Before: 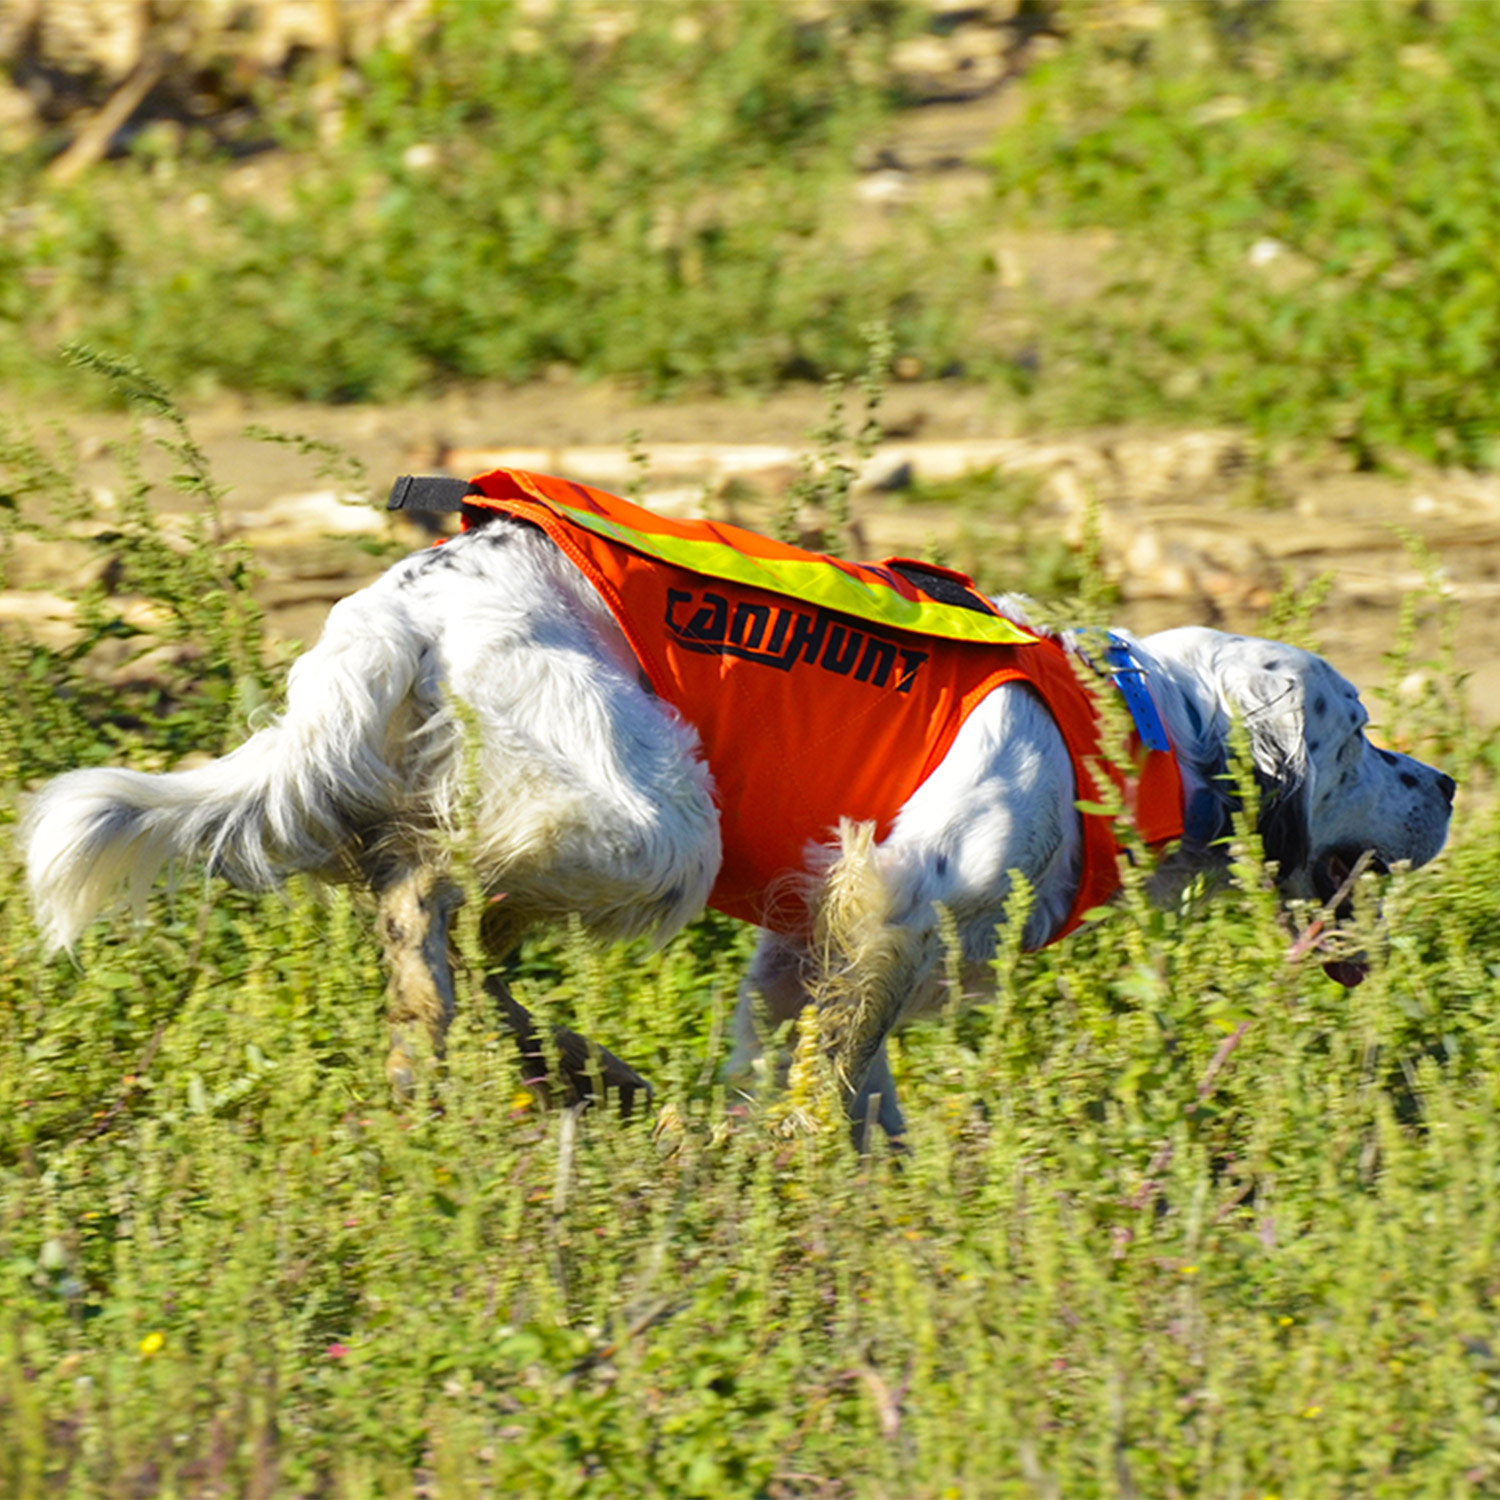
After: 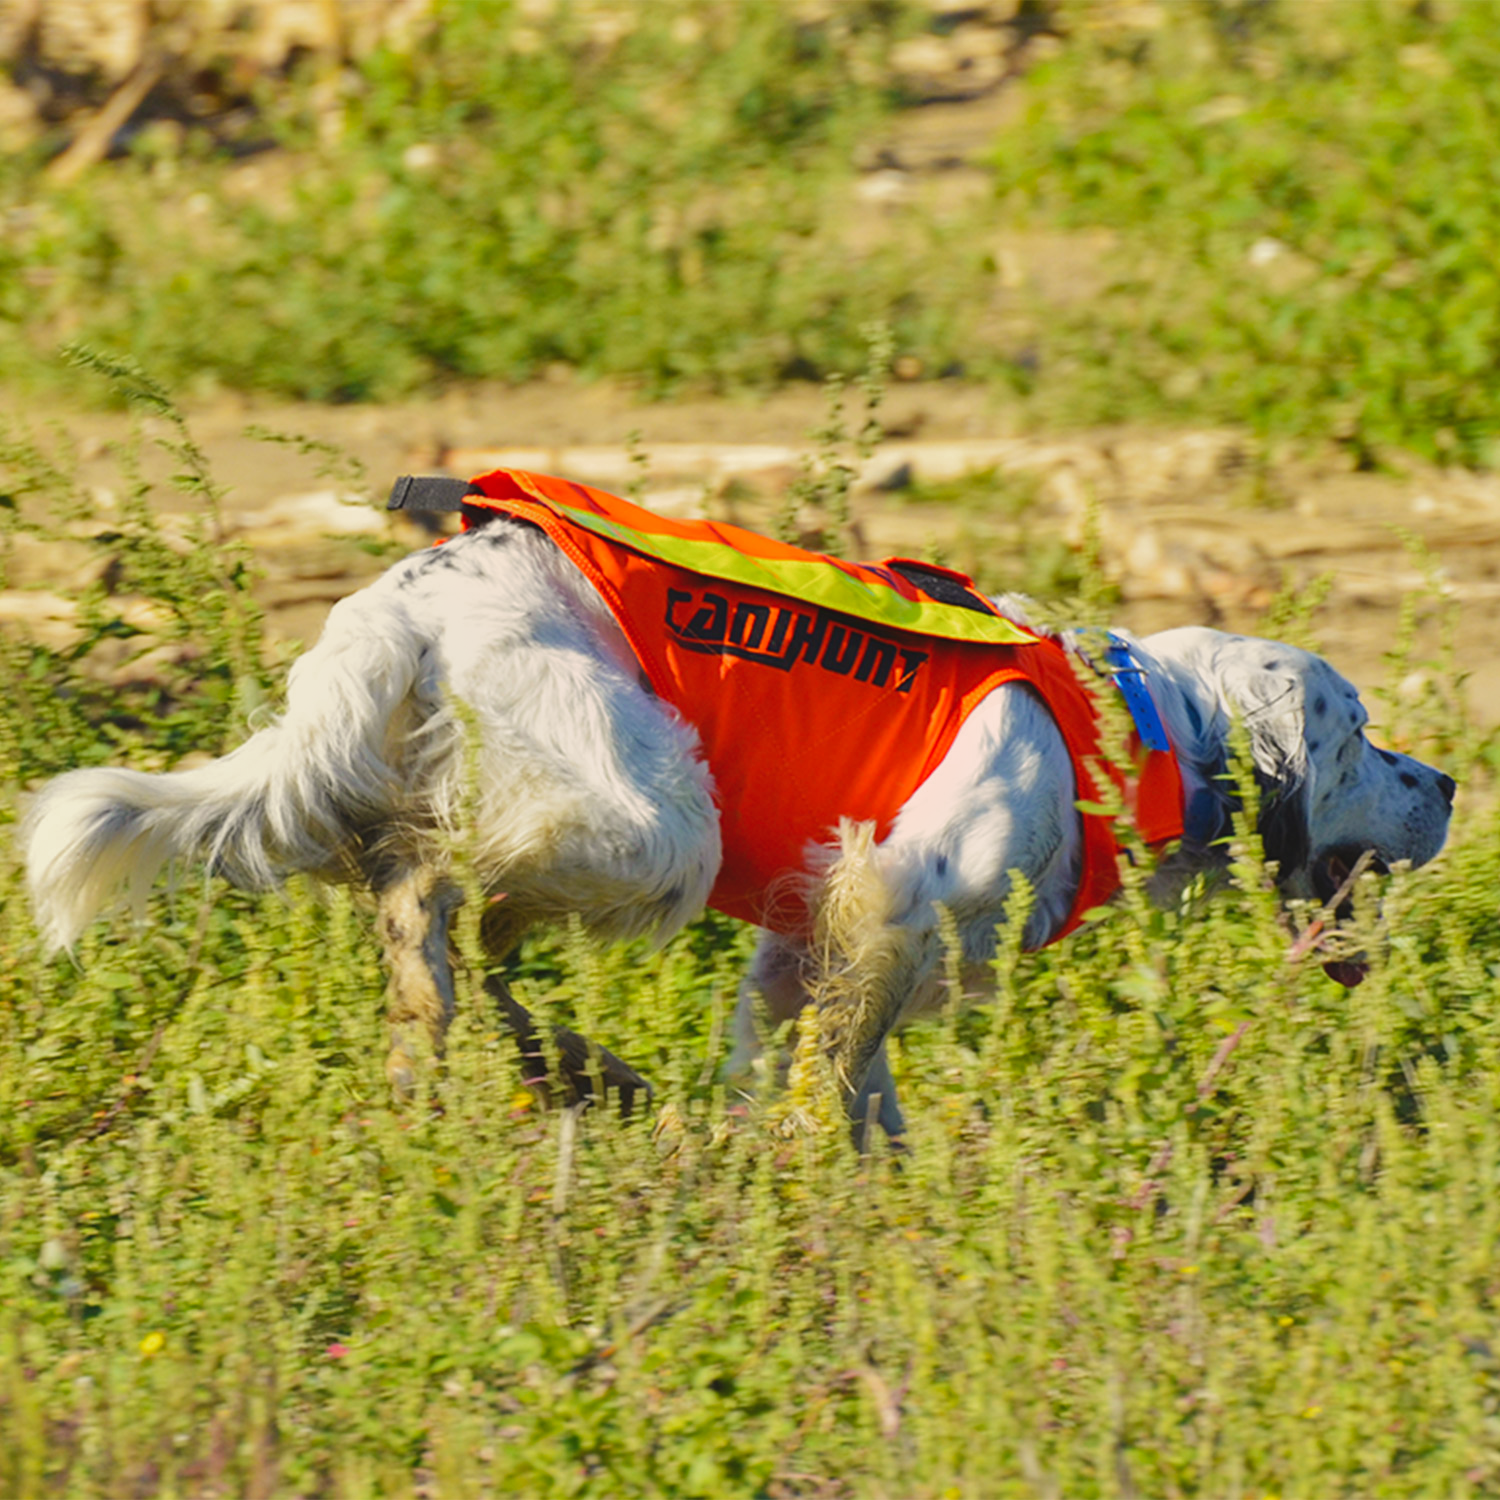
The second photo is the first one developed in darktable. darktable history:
filmic rgb: black relative exposure -16 EV, threshold -0.33 EV, transition 3.19 EV, structure ↔ texture 100%, target black luminance 0%, hardness 7.57, latitude 72.96%, contrast 0.908, highlights saturation mix 10%, shadows ↔ highlights balance -0.38%, add noise in highlights 0, preserve chrominance no, color science v4 (2020), iterations of high-quality reconstruction 10, enable highlight reconstruction true
white balance: red 1.045, blue 0.932
exposure: black level correction -0.008, exposure 0.067 EV, compensate highlight preservation false
